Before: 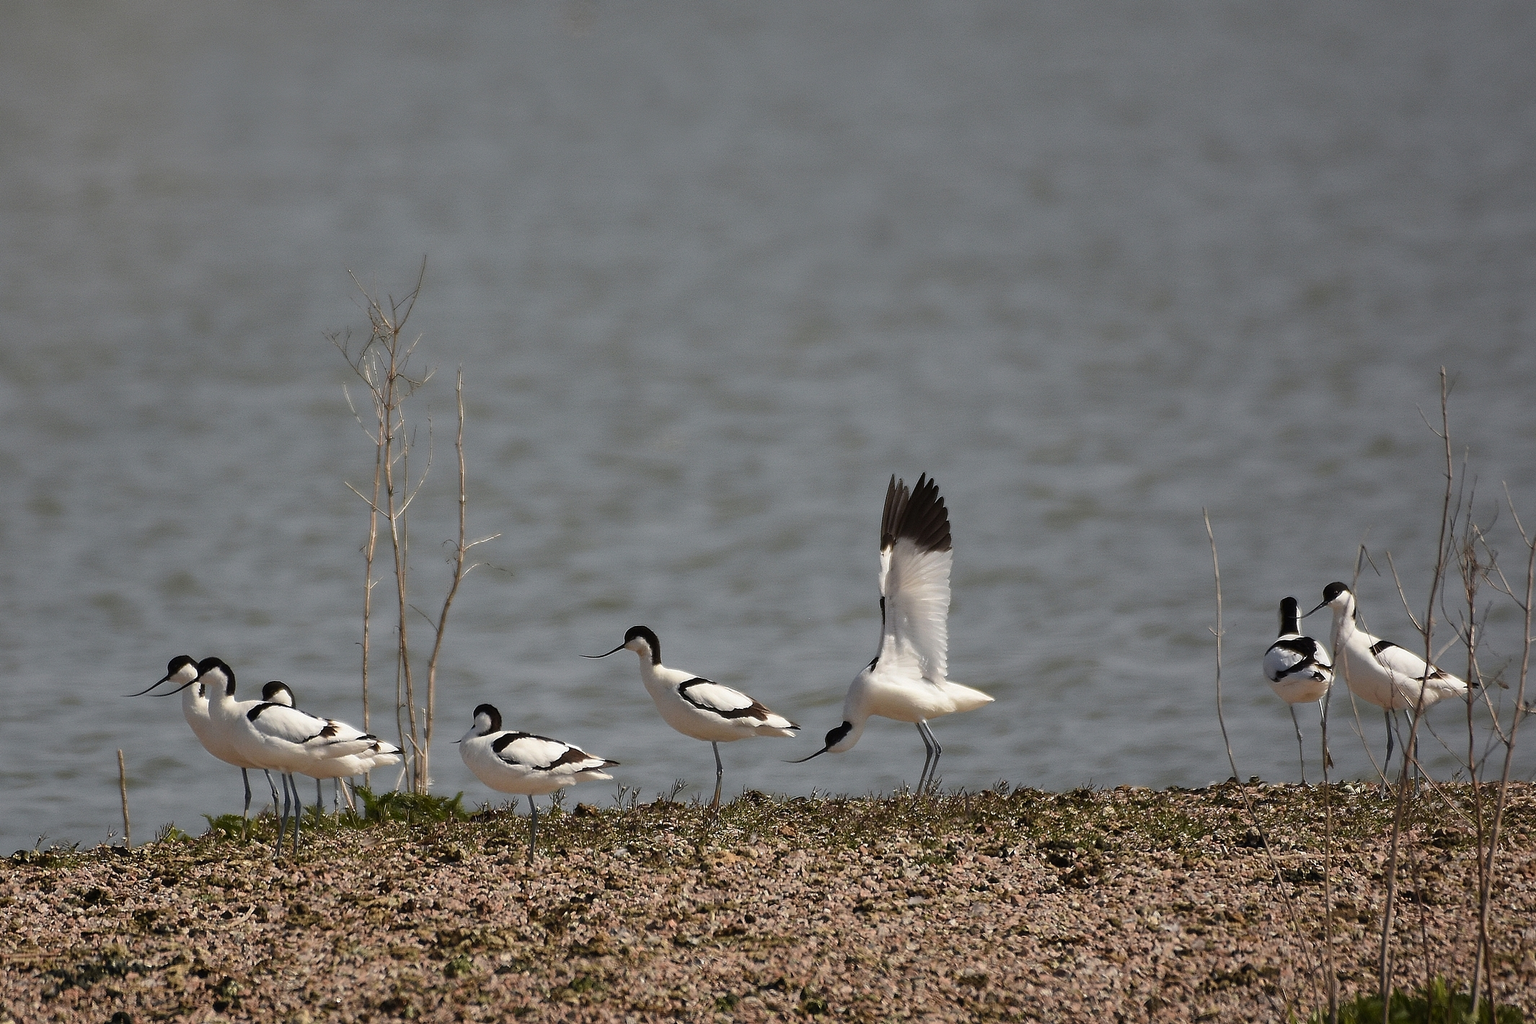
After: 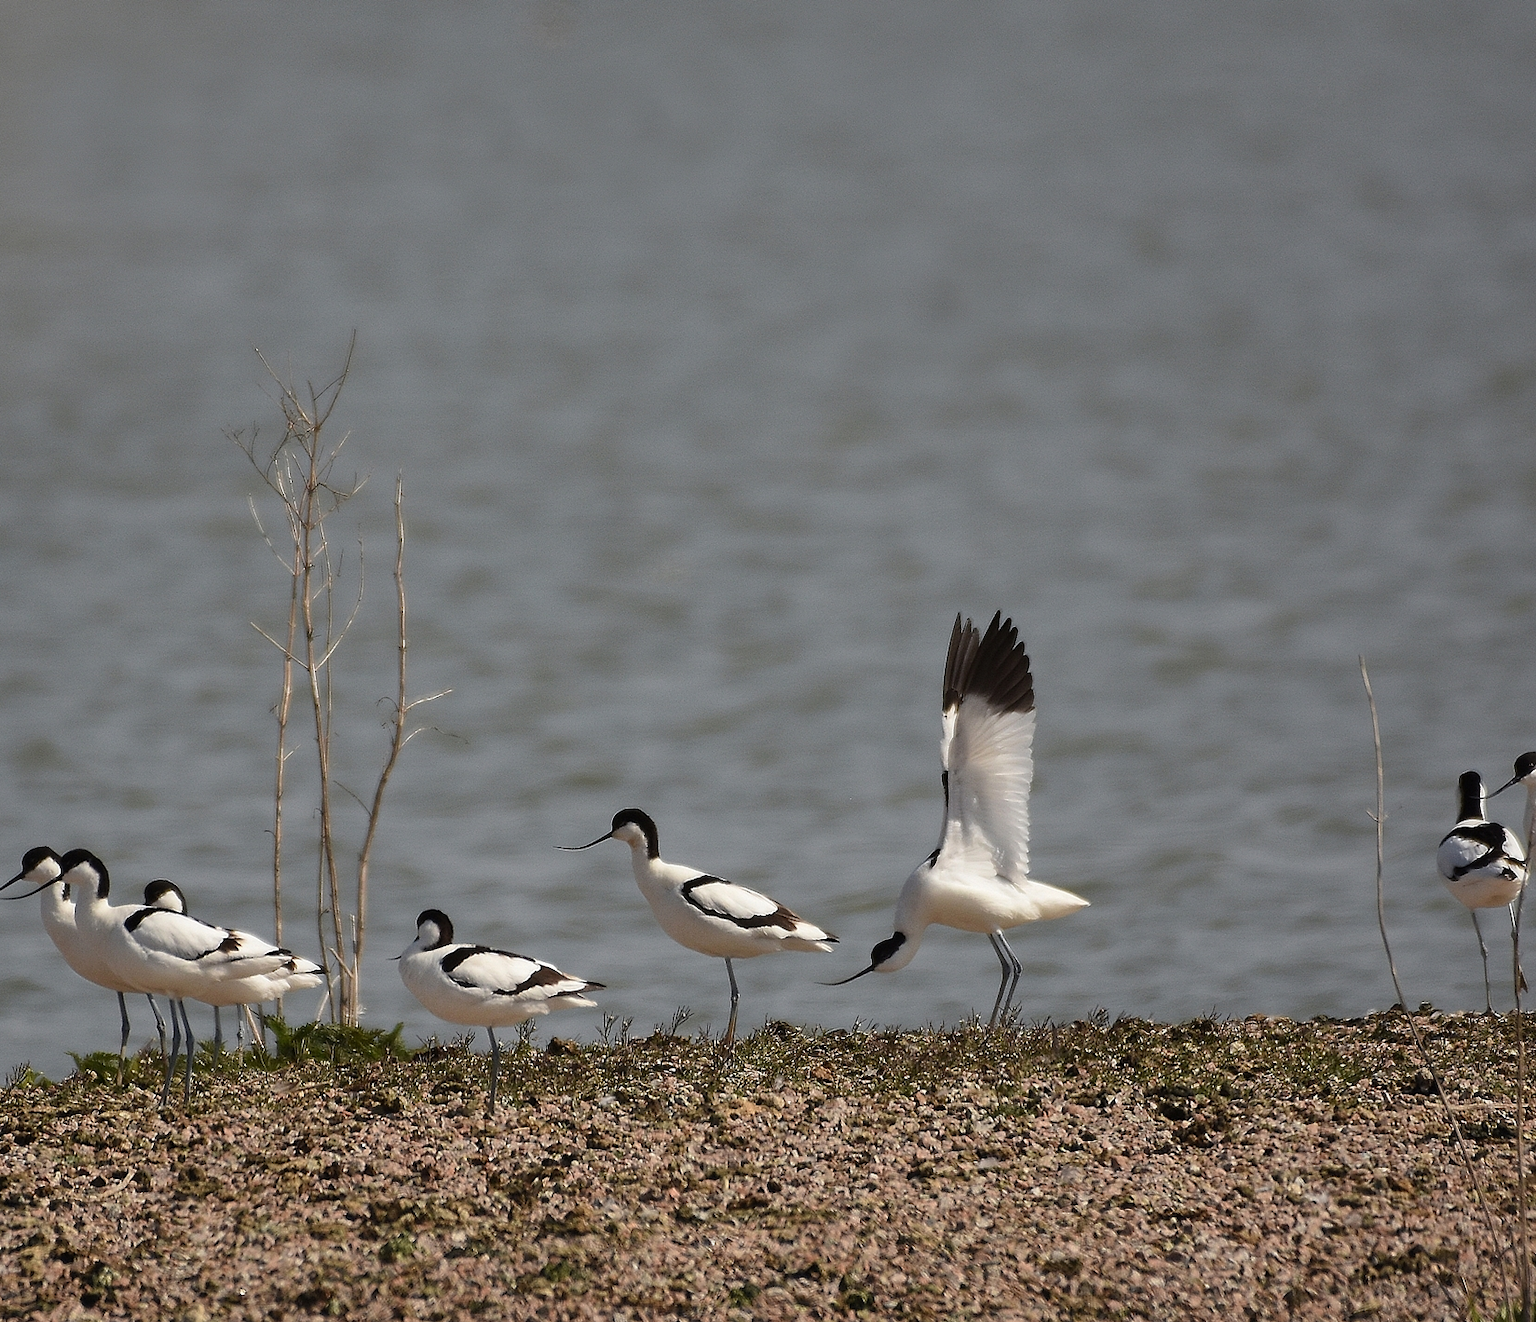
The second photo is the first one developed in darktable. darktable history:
crop: left 9.859%, right 12.693%
